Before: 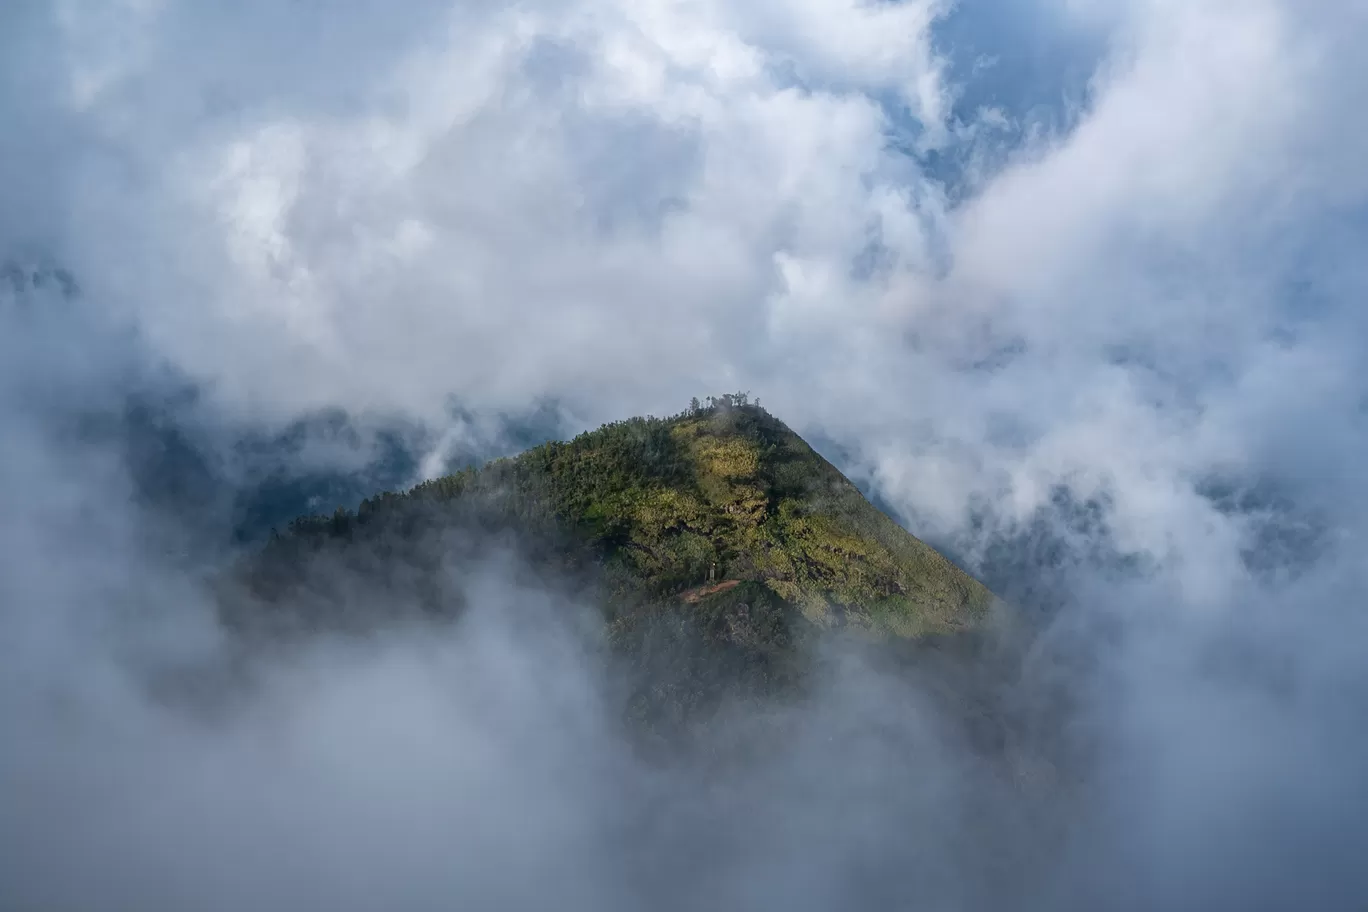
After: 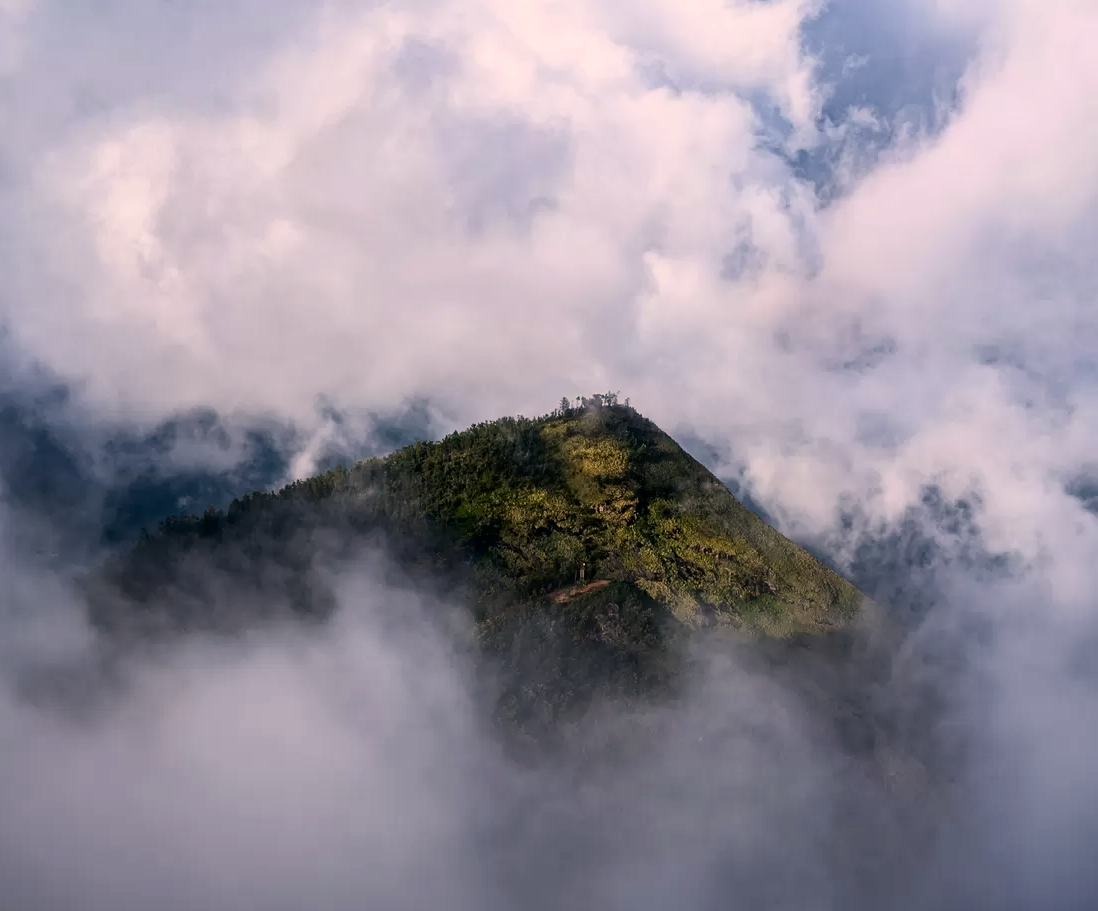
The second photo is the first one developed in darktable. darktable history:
contrast brightness saturation: contrast 0.15, brightness -0.015, saturation 0.1
color correction: highlights a* 11.54, highlights b* 11.96
filmic rgb: middle gray luminance 21.88%, black relative exposure -14.09 EV, white relative exposure 2.96 EV, target black luminance 0%, hardness 8.89, latitude 59.85%, contrast 1.207, highlights saturation mix 6.43%, shadows ↔ highlights balance 41.58%, color science v6 (2022)
crop and rotate: left 9.57%, right 10.148%
